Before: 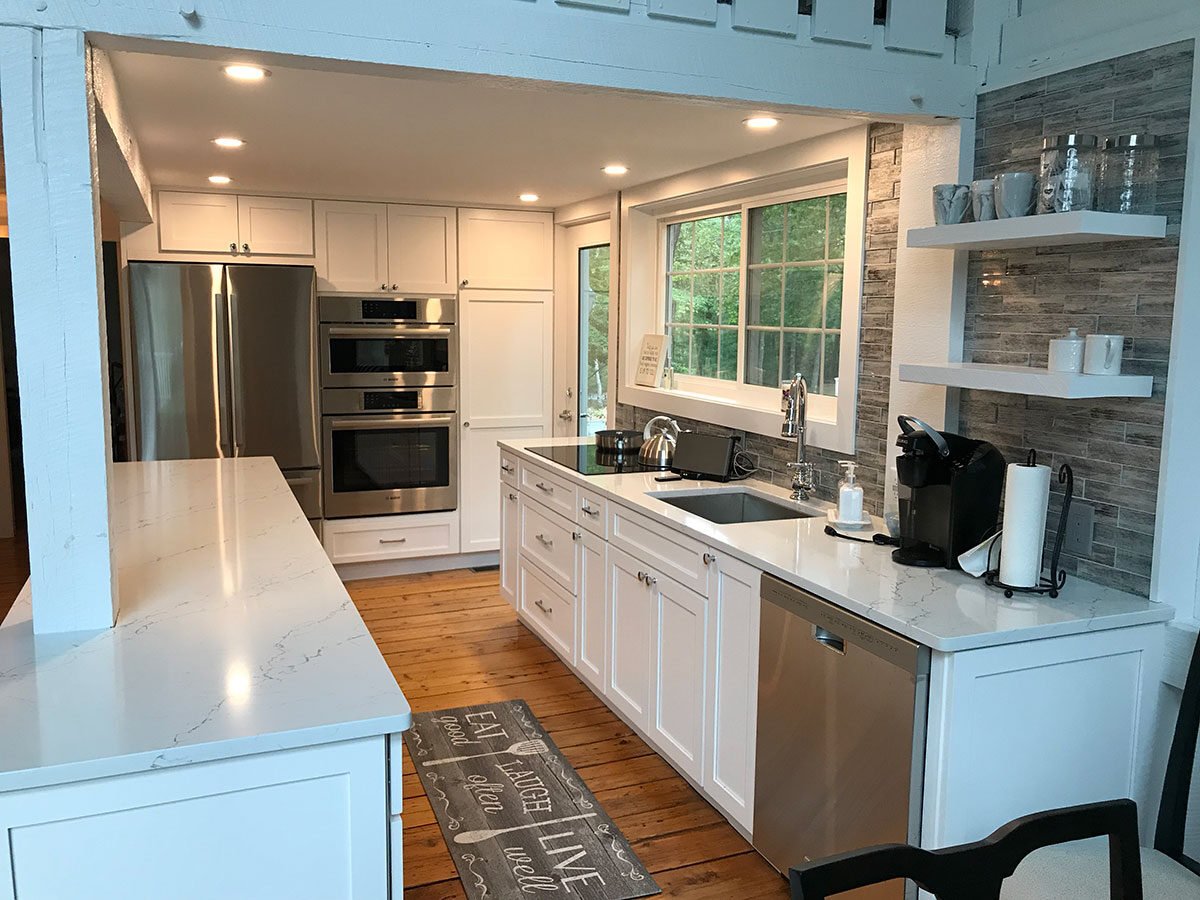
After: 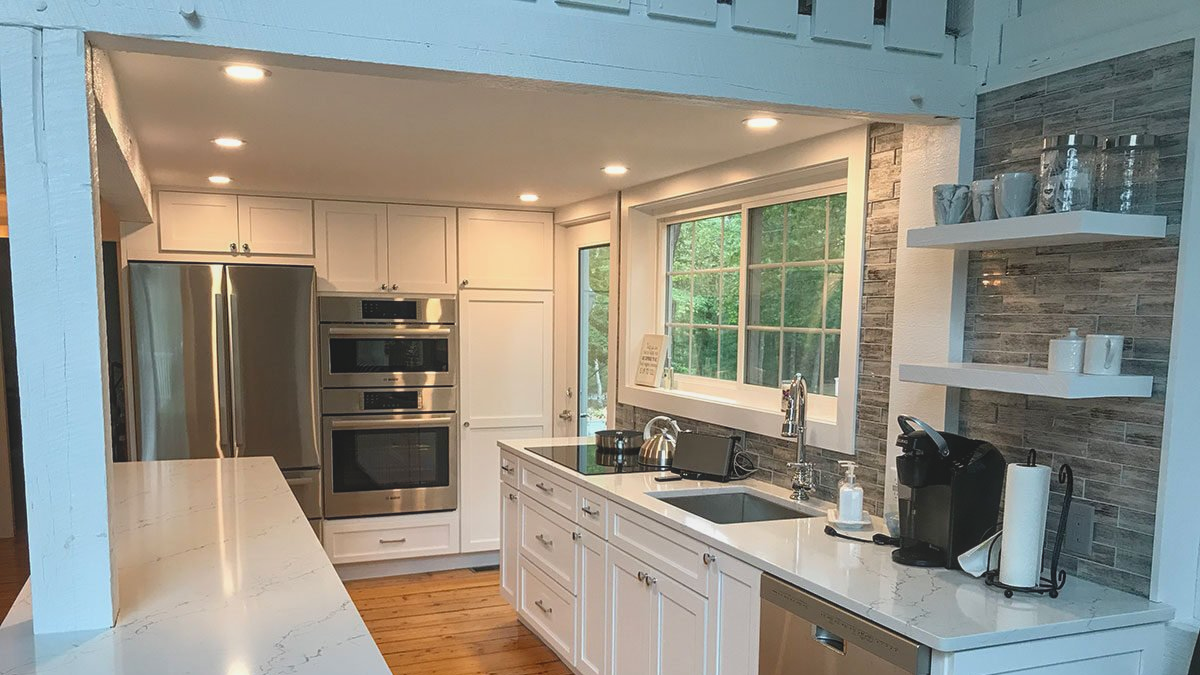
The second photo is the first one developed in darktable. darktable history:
local contrast: highlights 48%, shadows 0%, detail 100%
crop: bottom 24.967%
